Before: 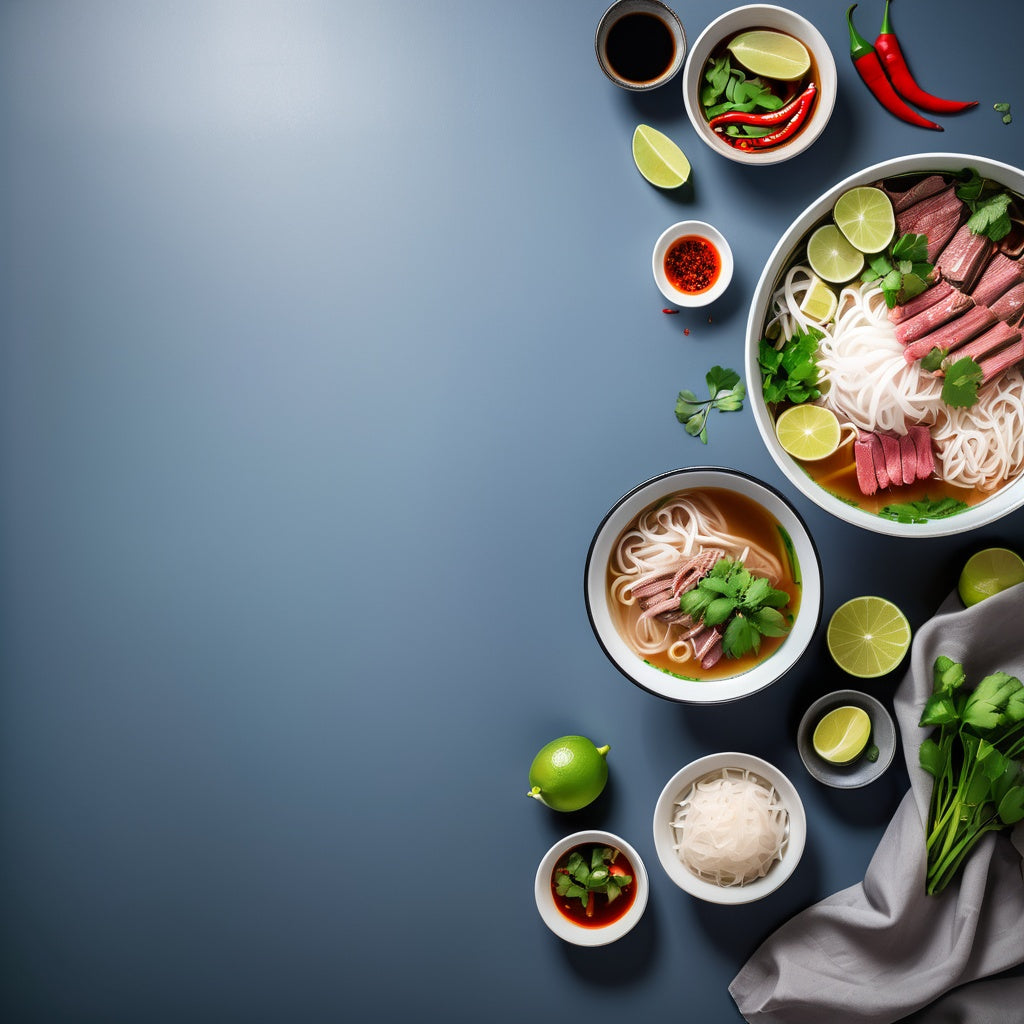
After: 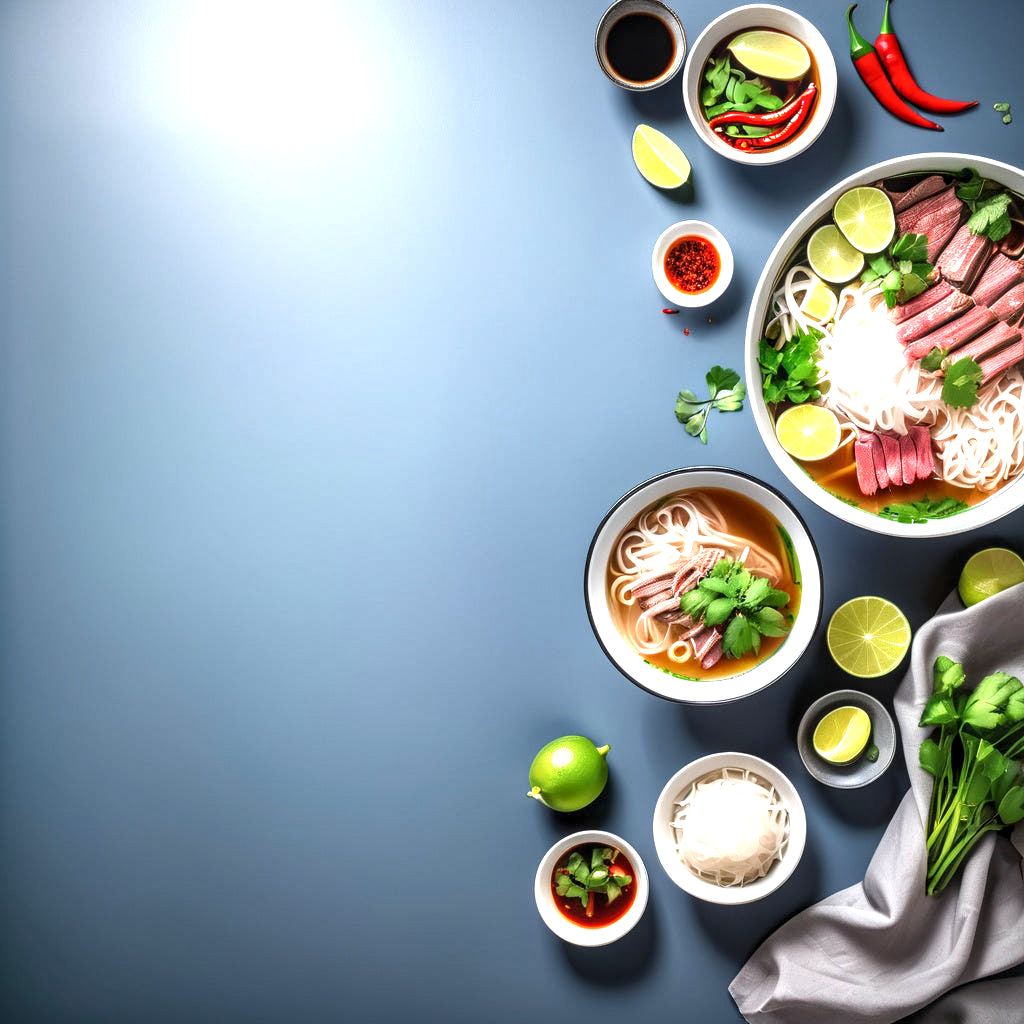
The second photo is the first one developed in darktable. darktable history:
exposure: black level correction 0, exposure 0.95 EV, compensate exposure bias true, compensate highlight preservation false
local contrast: detail 130%
white balance: red 1, blue 1
